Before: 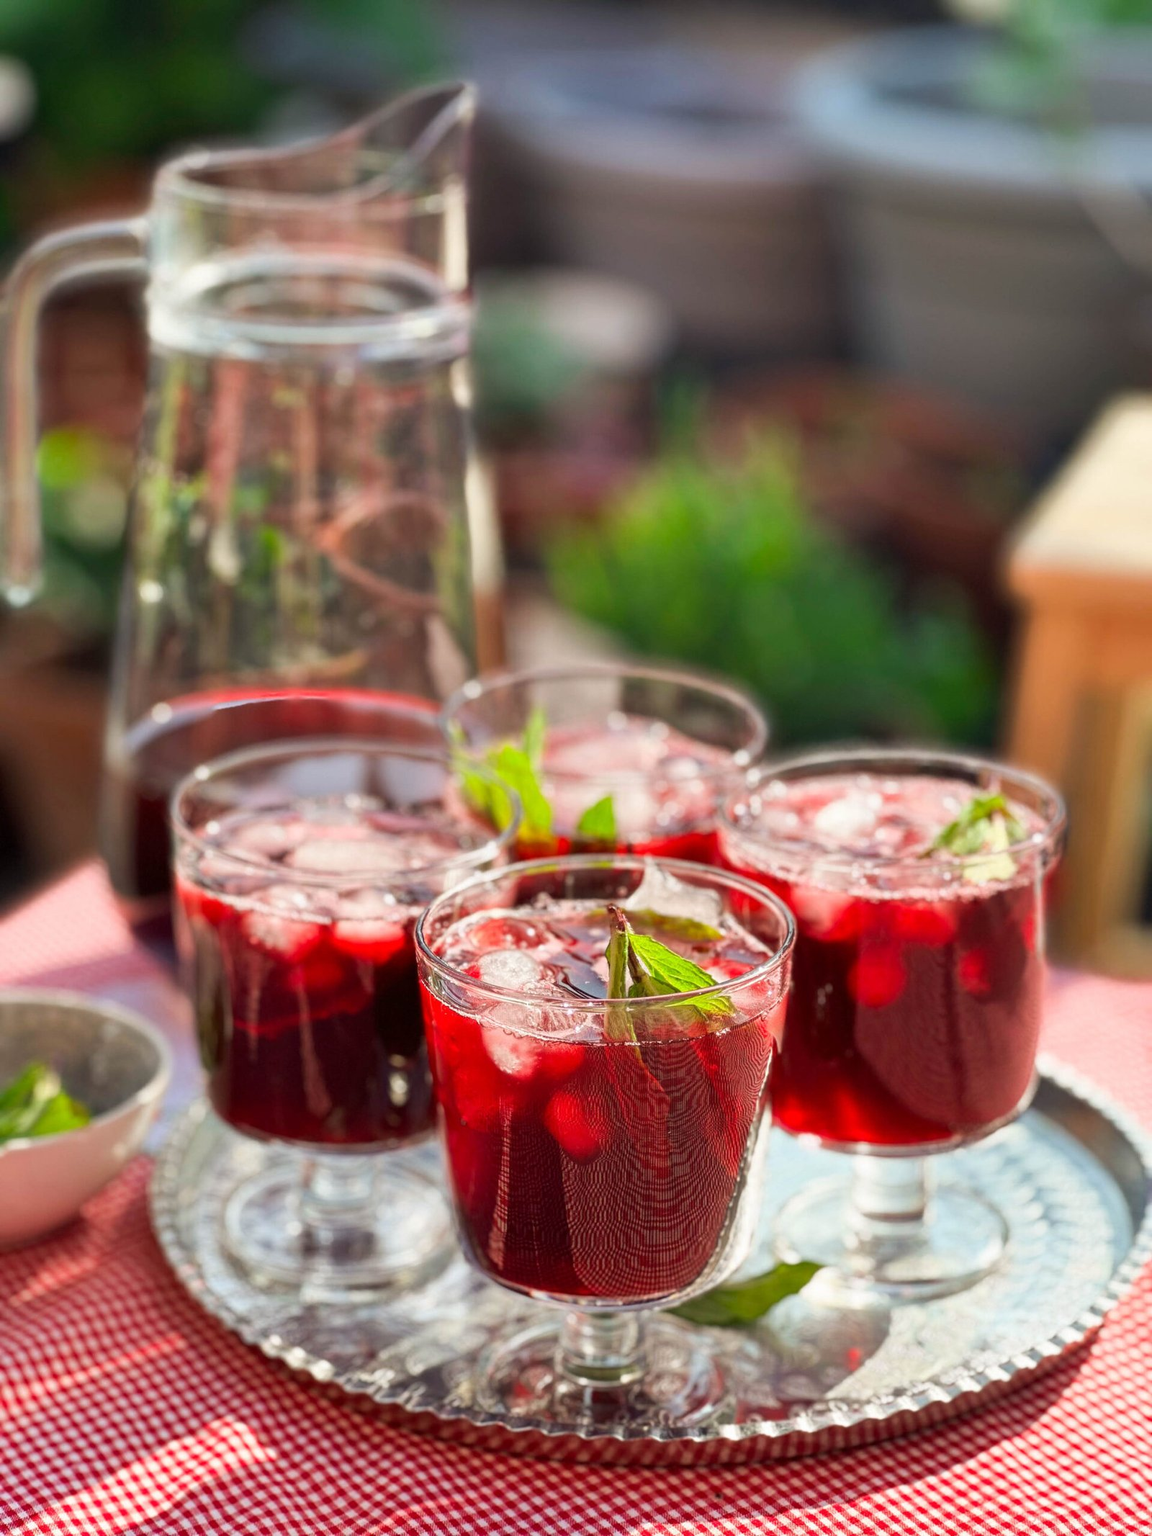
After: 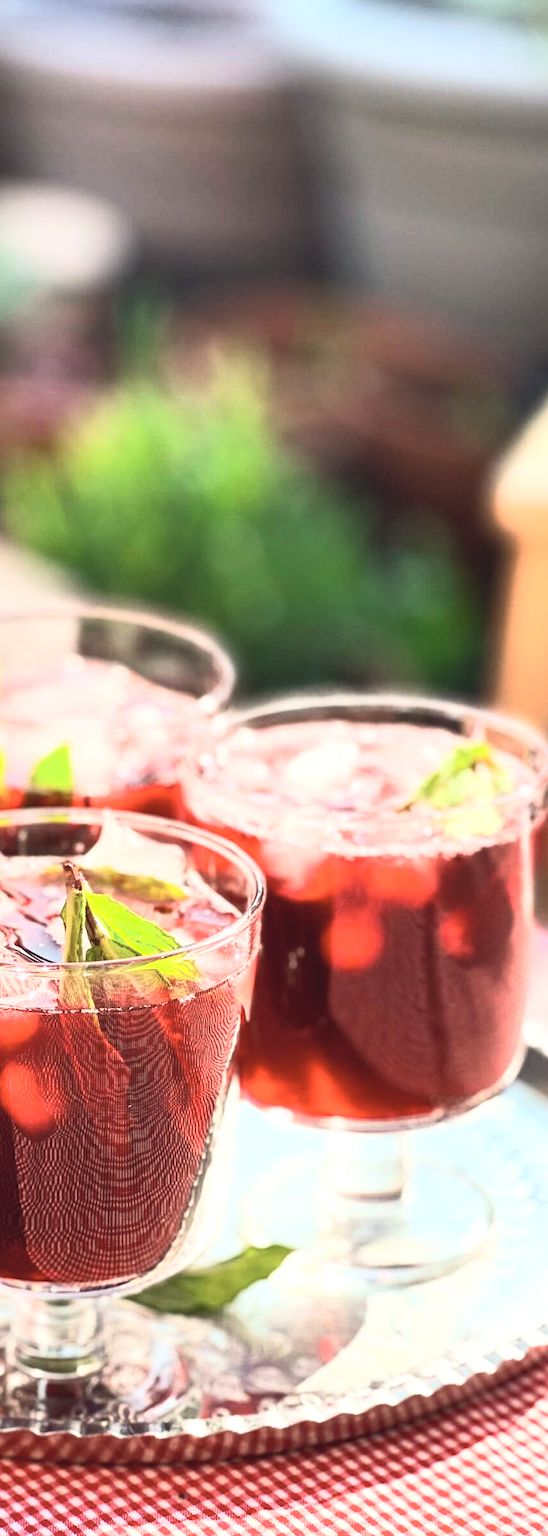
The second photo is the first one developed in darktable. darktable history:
crop: left 47.628%, top 6.643%, right 7.874%
tone equalizer: -8 EV -0.417 EV, -7 EV -0.389 EV, -6 EV -0.333 EV, -5 EV -0.222 EV, -3 EV 0.222 EV, -2 EV 0.333 EV, -1 EV 0.389 EV, +0 EV 0.417 EV, edges refinement/feathering 500, mask exposure compensation -1.57 EV, preserve details no
contrast brightness saturation: contrast 0.39, brightness 0.53
